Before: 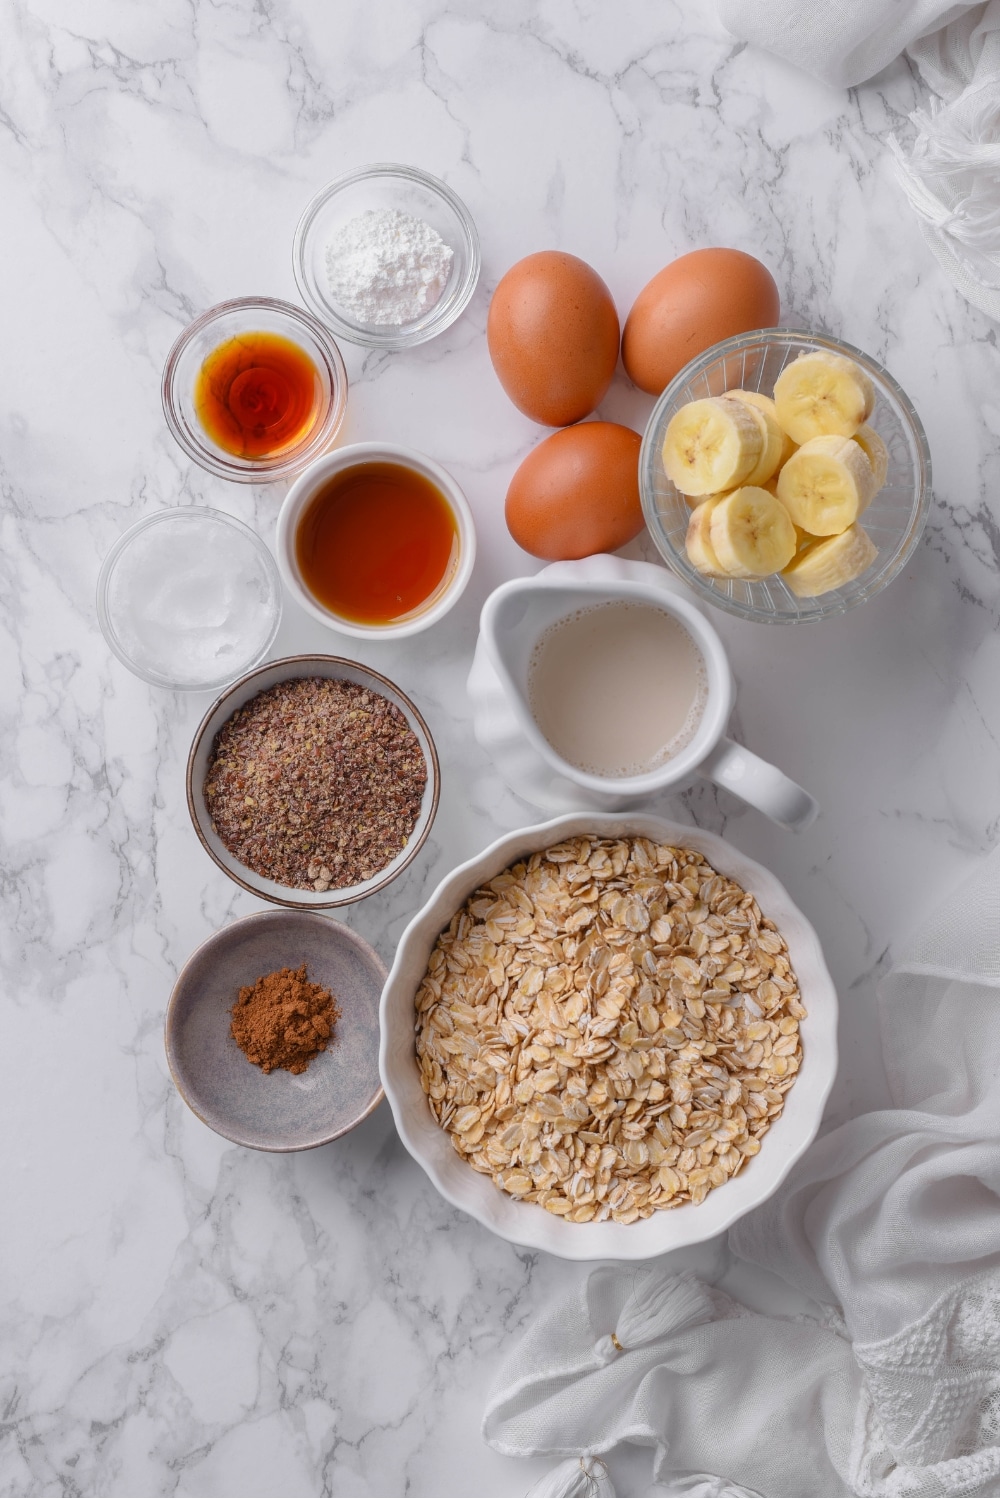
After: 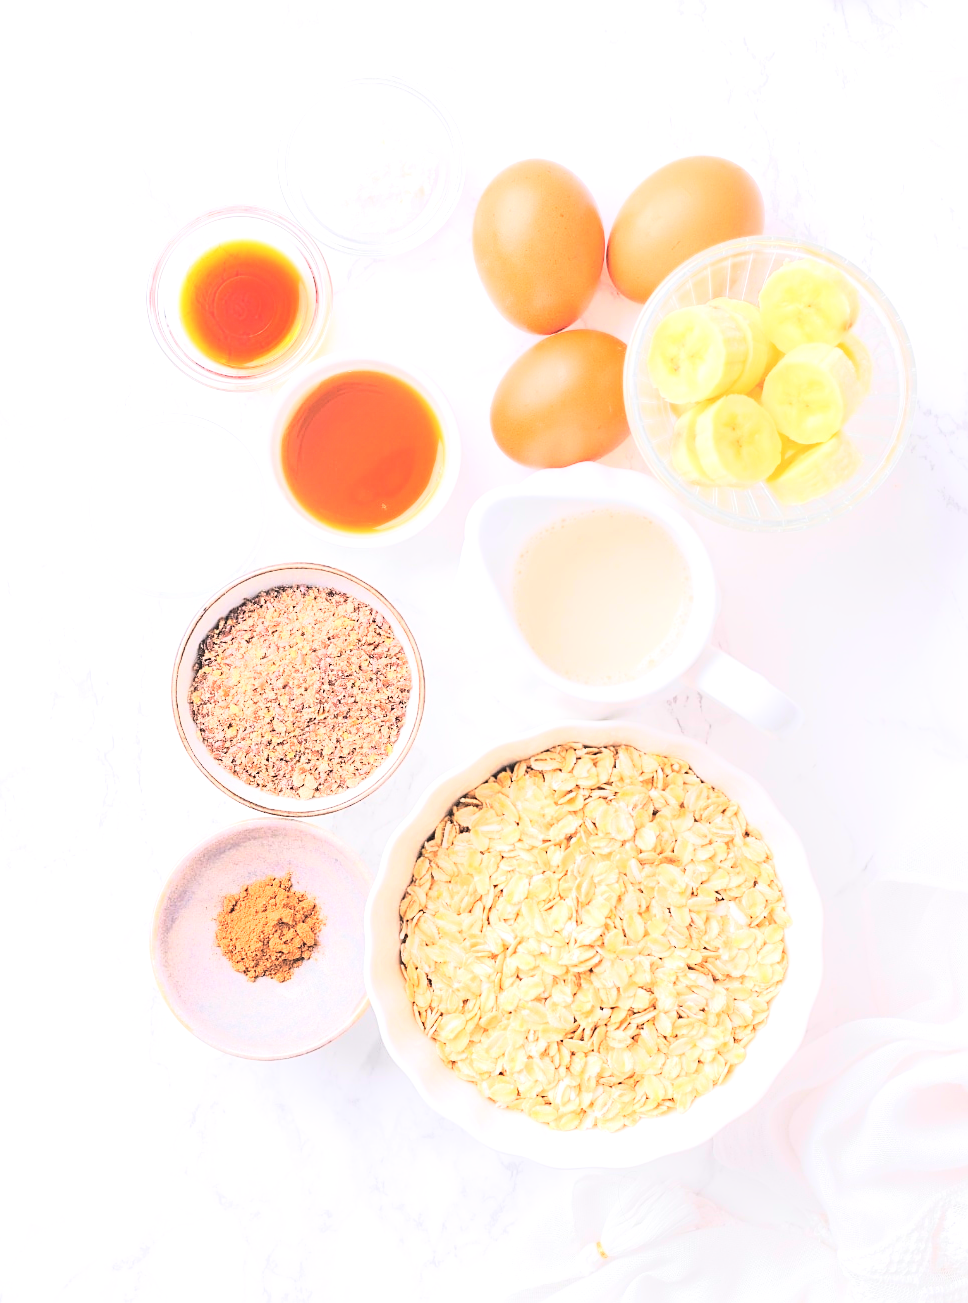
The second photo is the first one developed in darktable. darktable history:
exposure: black level correction -0.005, exposure 1.003 EV, compensate exposure bias true, compensate highlight preservation false
tone equalizer: -7 EV 0.161 EV, -6 EV 0.634 EV, -5 EV 1.13 EV, -4 EV 1.33 EV, -3 EV 1.17 EV, -2 EV 0.6 EV, -1 EV 0.154 EV, edges refinement/feathering 500, mask exposure compensation -1.57 EV, preserve details no
sharpen: on, module defaults
base curve: curves: ch0 [(0, 0) (0.028, 0.03) (0.121, 0.232) (0.46, 0.748) (0.859, 0.968) (1, 1)]
contrast brightness saturation: brightness 0.151
crop: left 1.507%, top 6.17%, right 1.649%, bottom 6.915%
